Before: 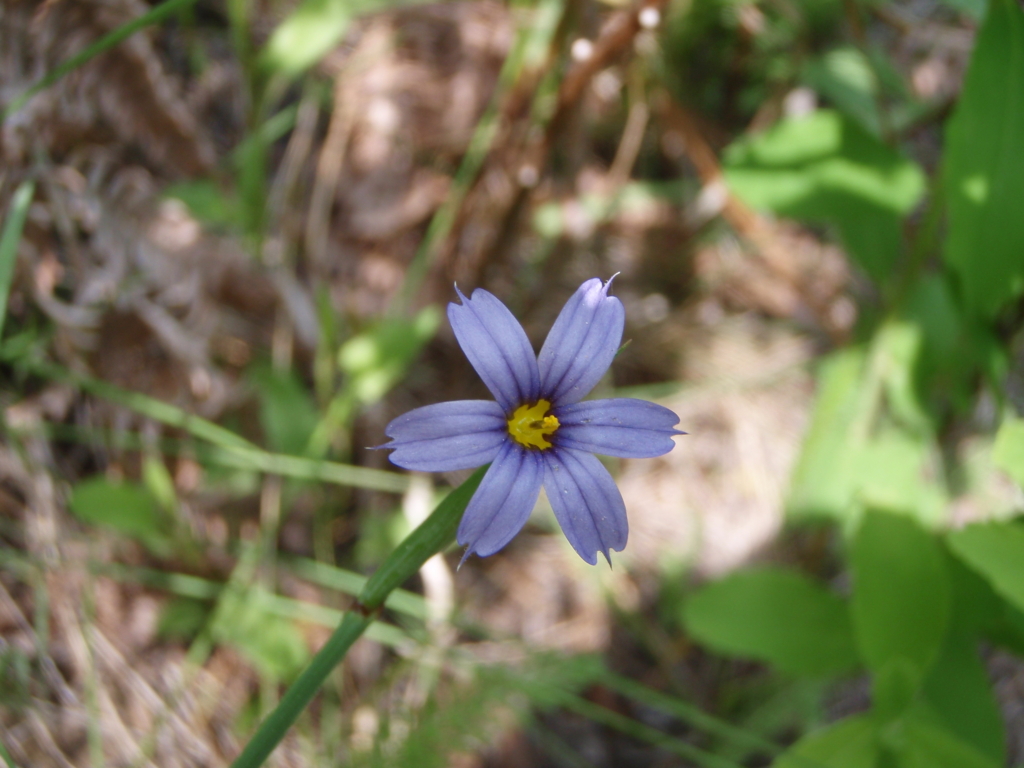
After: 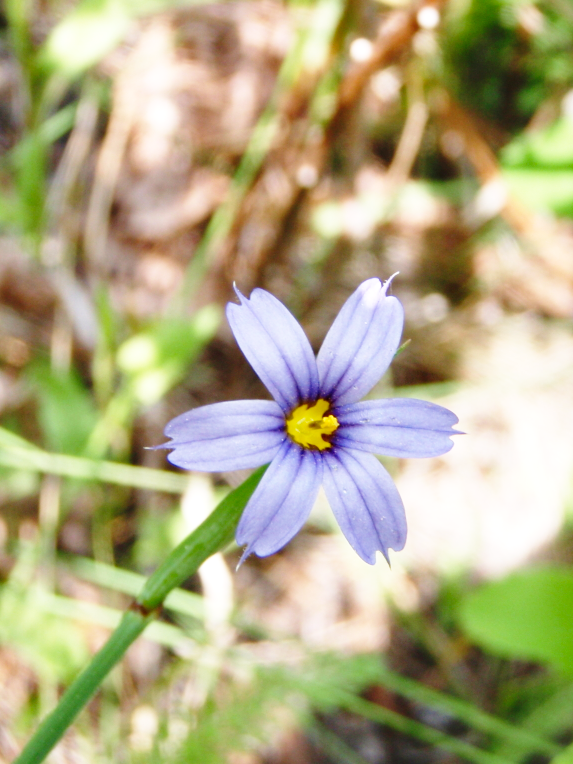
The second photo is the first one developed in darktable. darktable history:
base curve: curves: ch0 [(0, 0) (0.028, 0.03) (0.105, 0.232) (0.387, 0.748) (0.754, 0.968) (1, 1)], fusion 1, exposure shift 0.576, preserve colors none
crop: left 21.674%, right 22.086%
